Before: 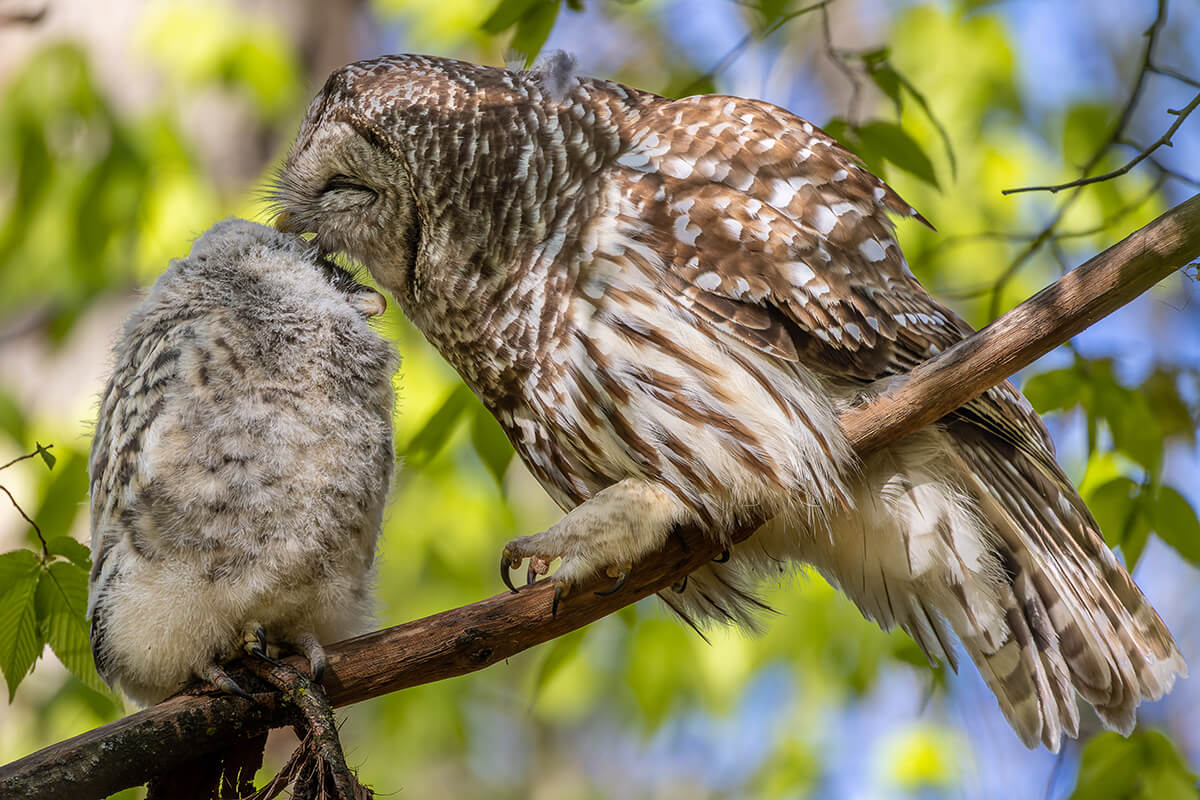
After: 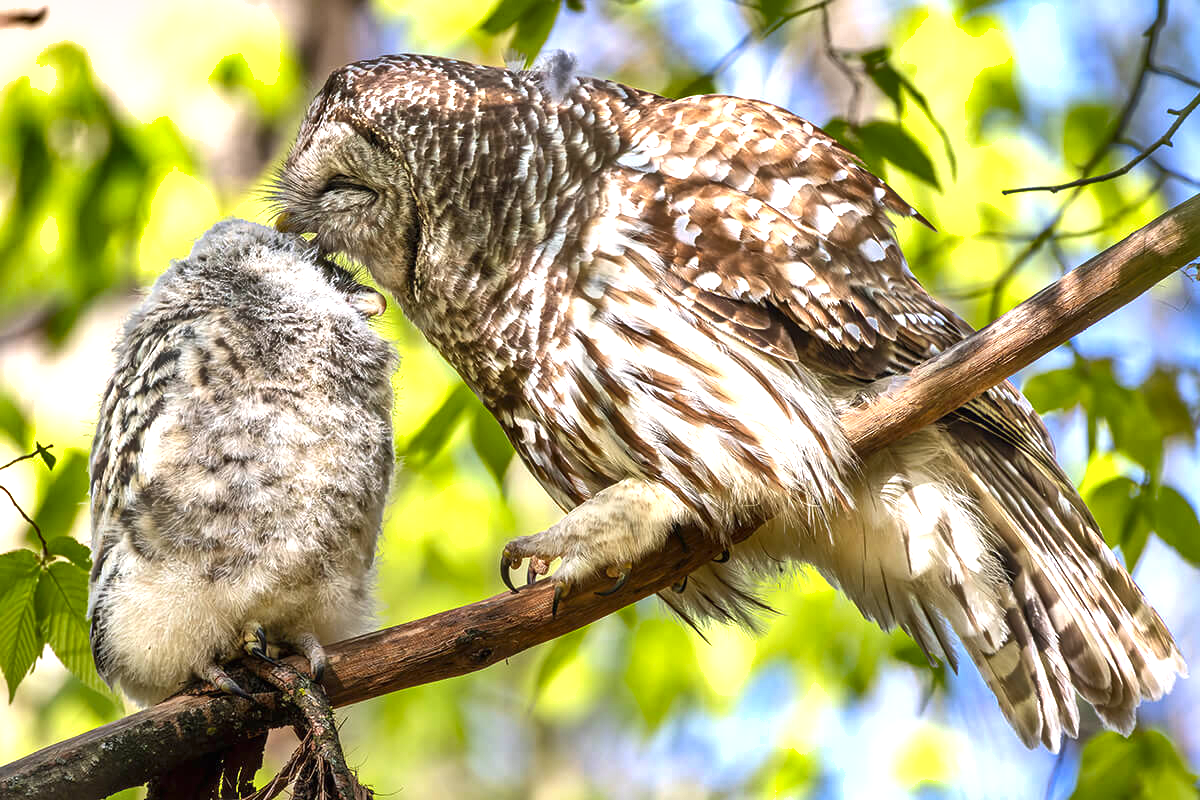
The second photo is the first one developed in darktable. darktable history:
exposure: black level correction 0, exposure 1.105 EV, compensate highlight preservation false
shadows and highlights: shadows 24.91, highlights -47.91, soften with gaussian
tone equalizer: edges refinement/feathering 500, mask exposure compensation -1.57 EV, preserve details no
